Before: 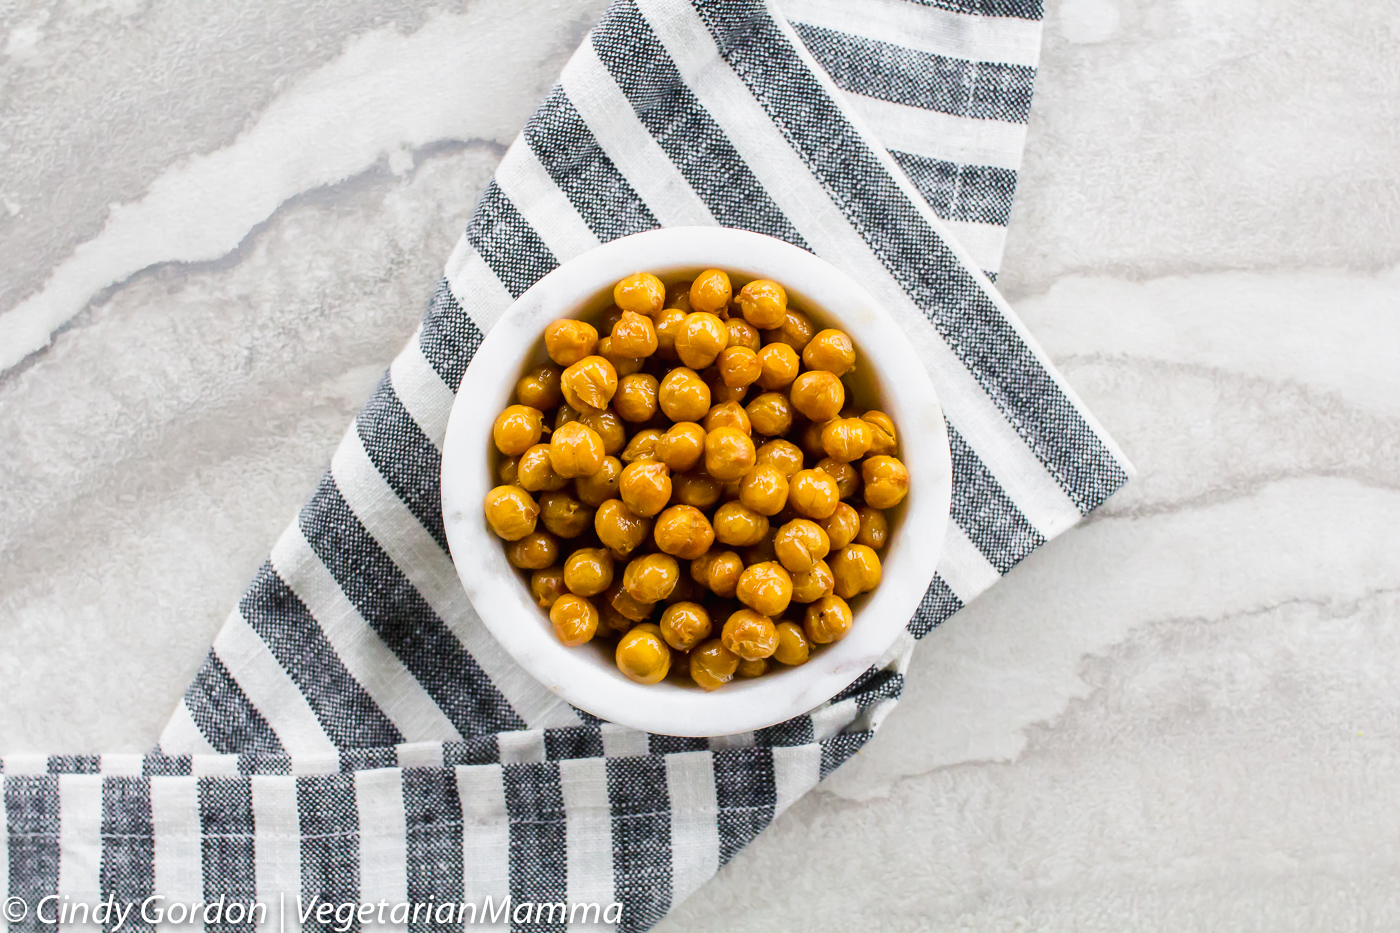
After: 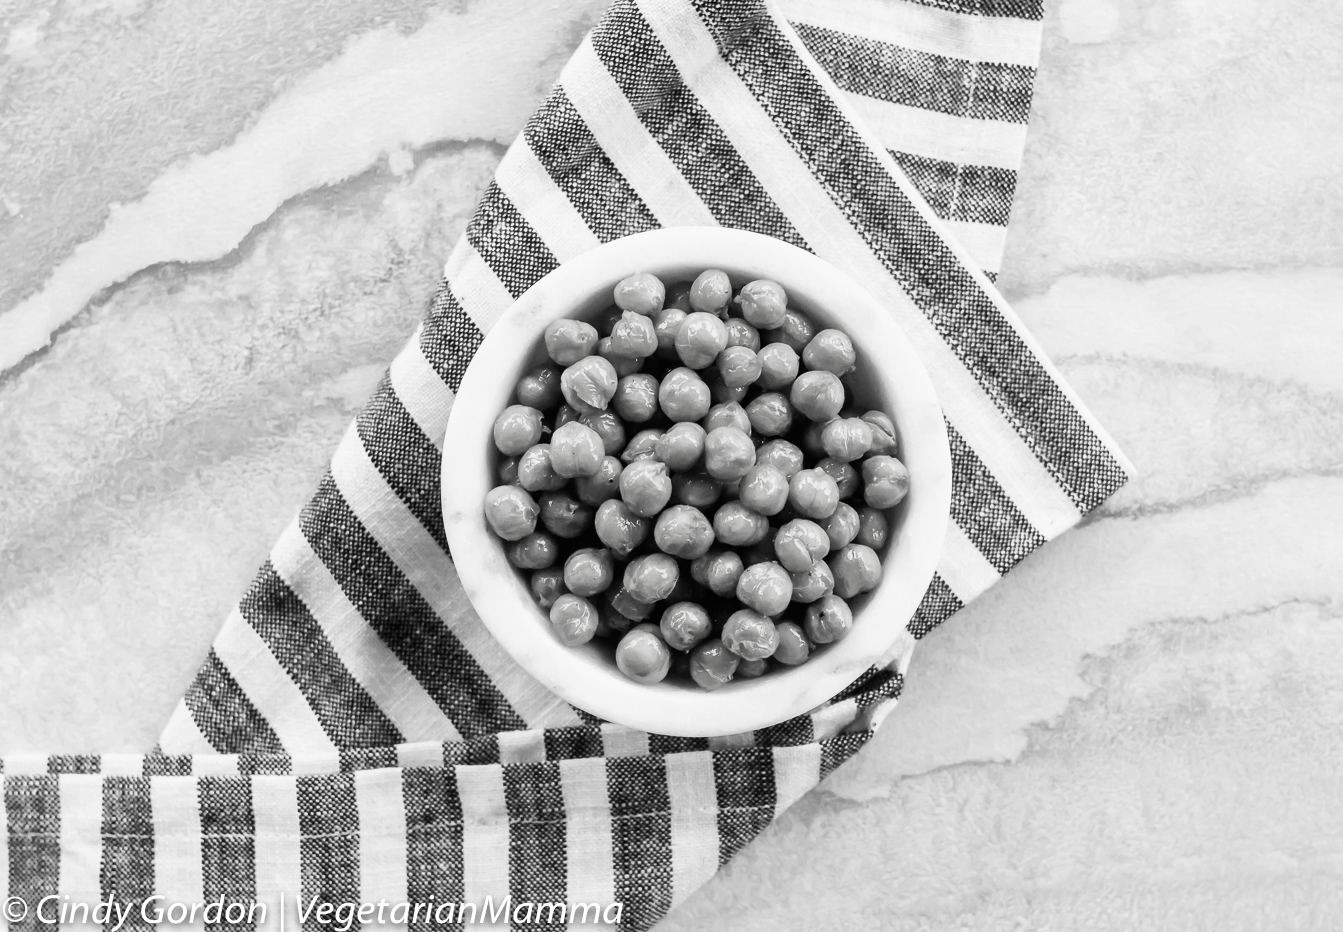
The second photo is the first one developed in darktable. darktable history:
tone curve: curves: ch0 [(0, 0) (0.137, 0.063) (0.255, 0.176) (0.502, 0.502) (0.749, 0.839) (1, 1)], preserve colors none
shadows and highlights: on, module defaults
contrast brightness saturation: saturation -0.997
crop: right 4.042%, bottom 0.049%
